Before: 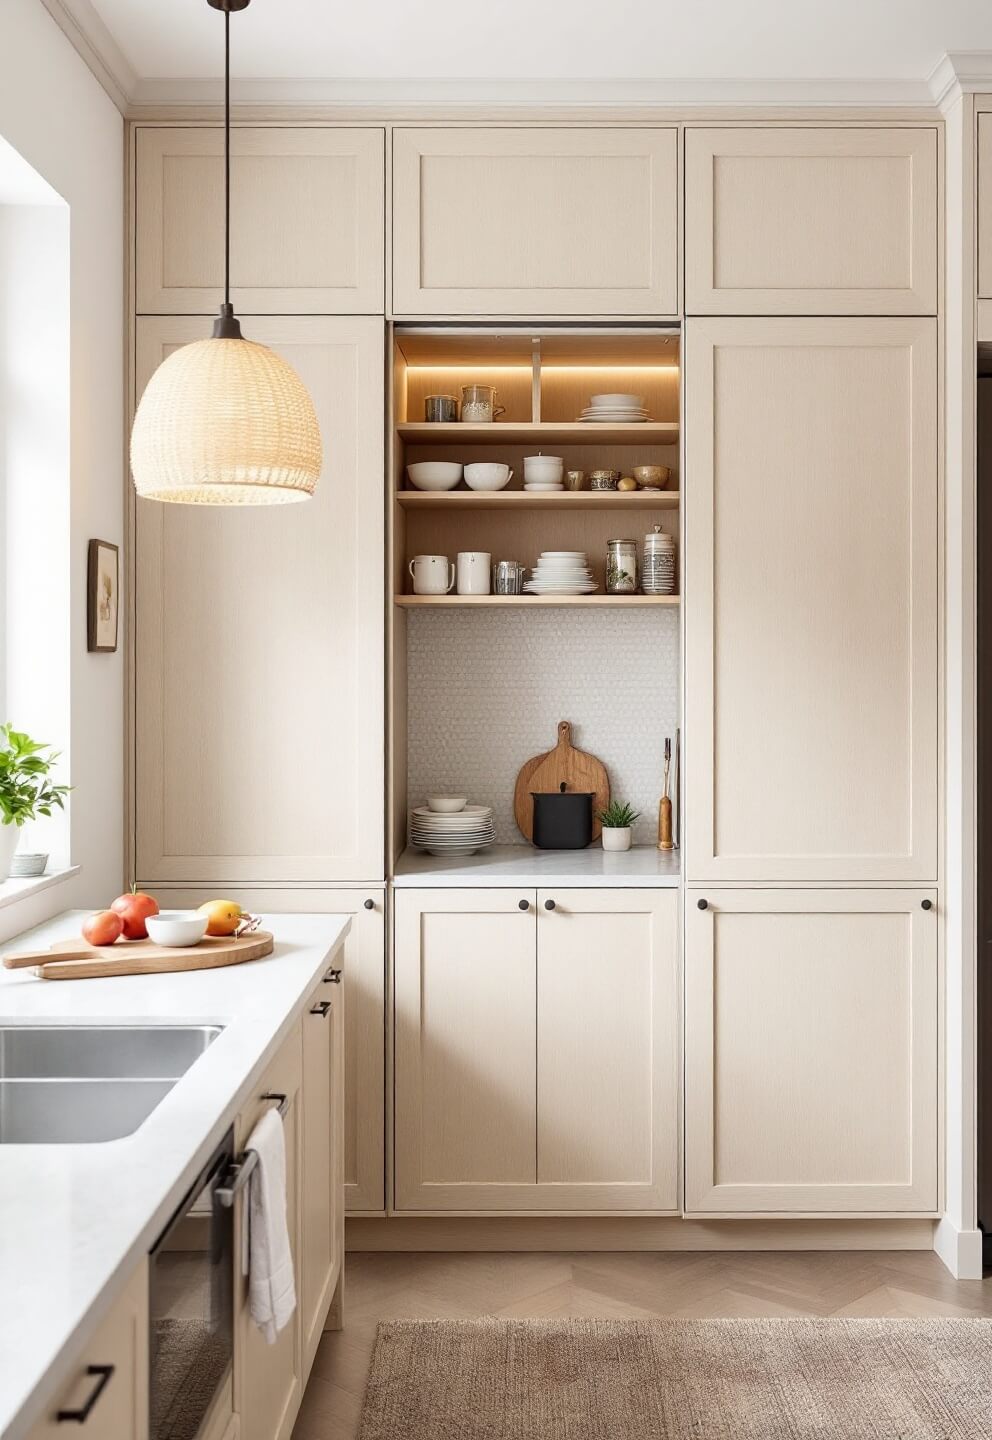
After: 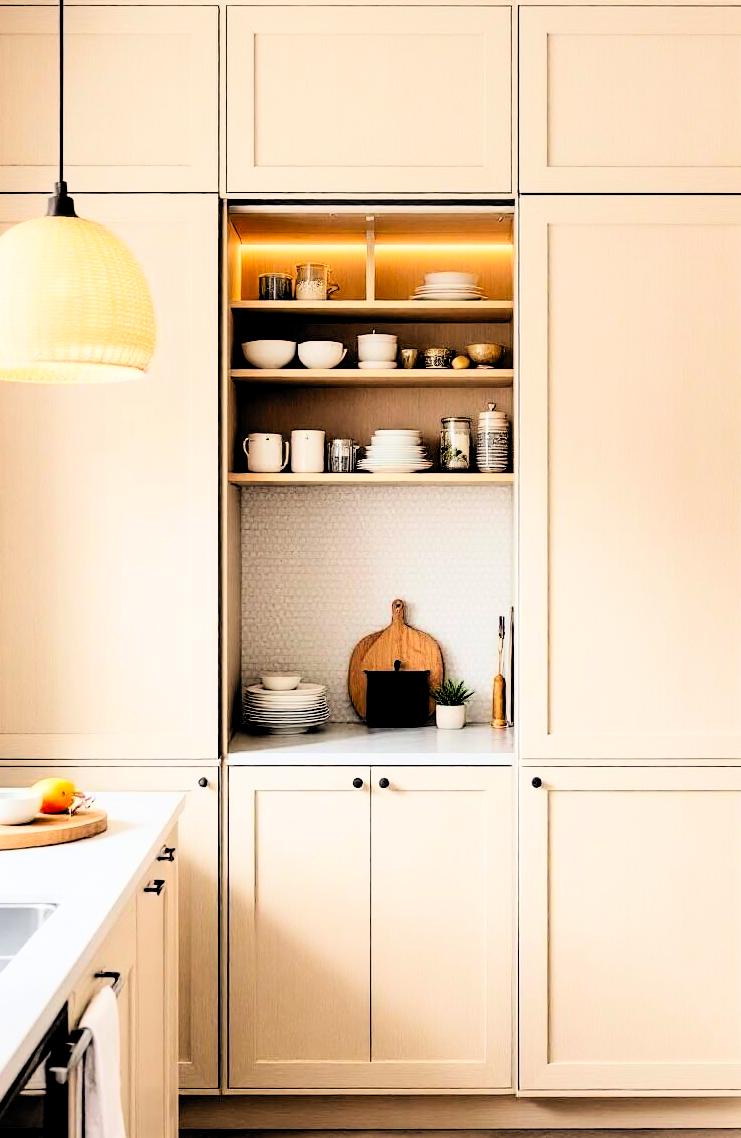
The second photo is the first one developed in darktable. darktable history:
crop: left 16.811%, top 8.506%, right 8.446%, bottom 12.443%
contrast brightness saturation: contrast 0.195, brightness 0.199, saturation 0.797
filmic rgb: middle gray luminance 13.43%, black relative exposure -1.96 EV, white relative exposure 3.07 EV, target black luminance 0%, hardness 1.79, latitude 58.46%, contrast 1.713, highlights saturation mix 4.94%, shadows ↔ highlights balance -37.05%
